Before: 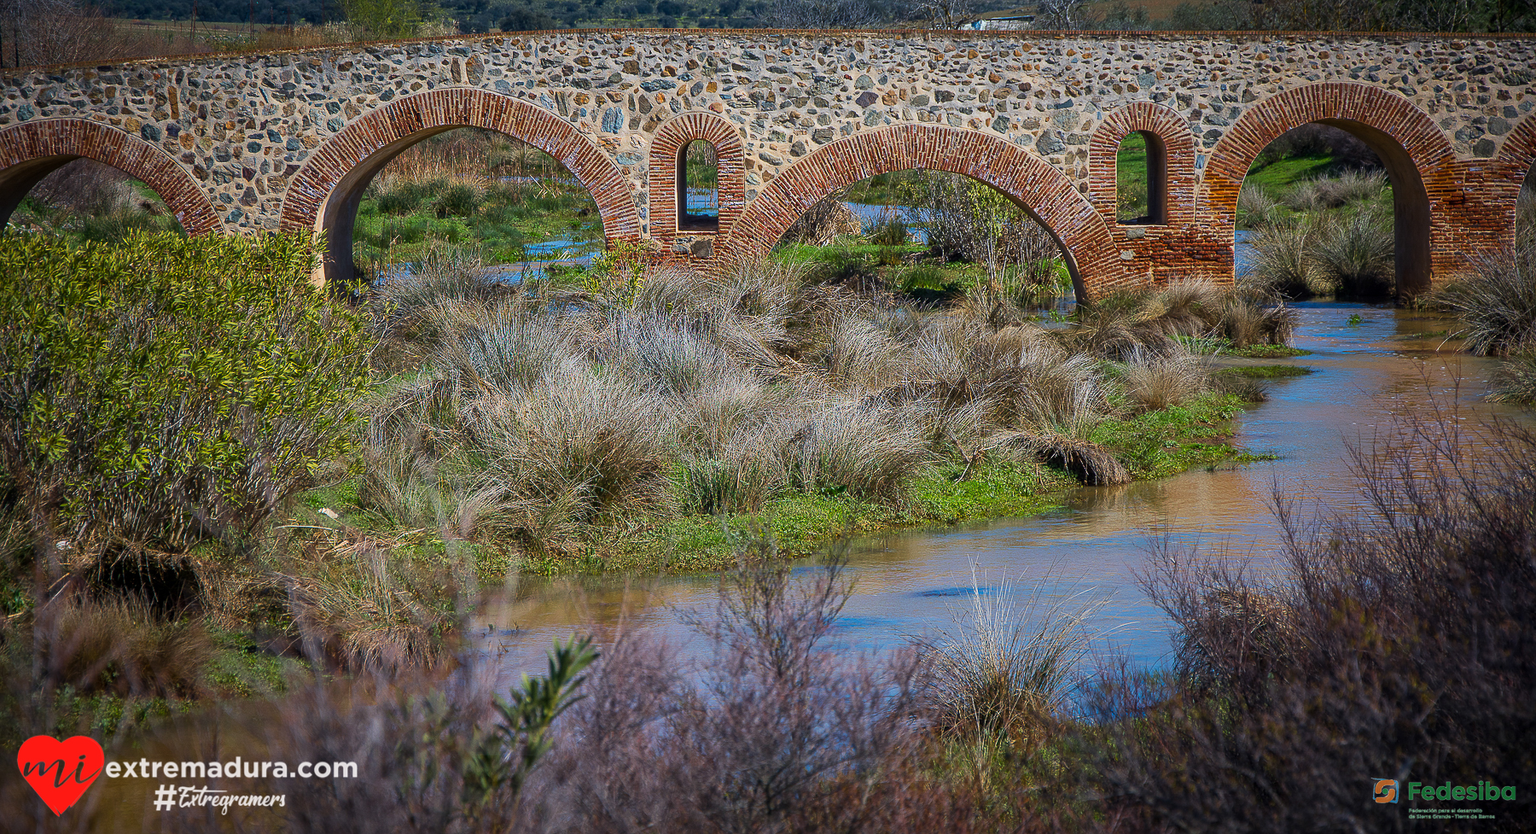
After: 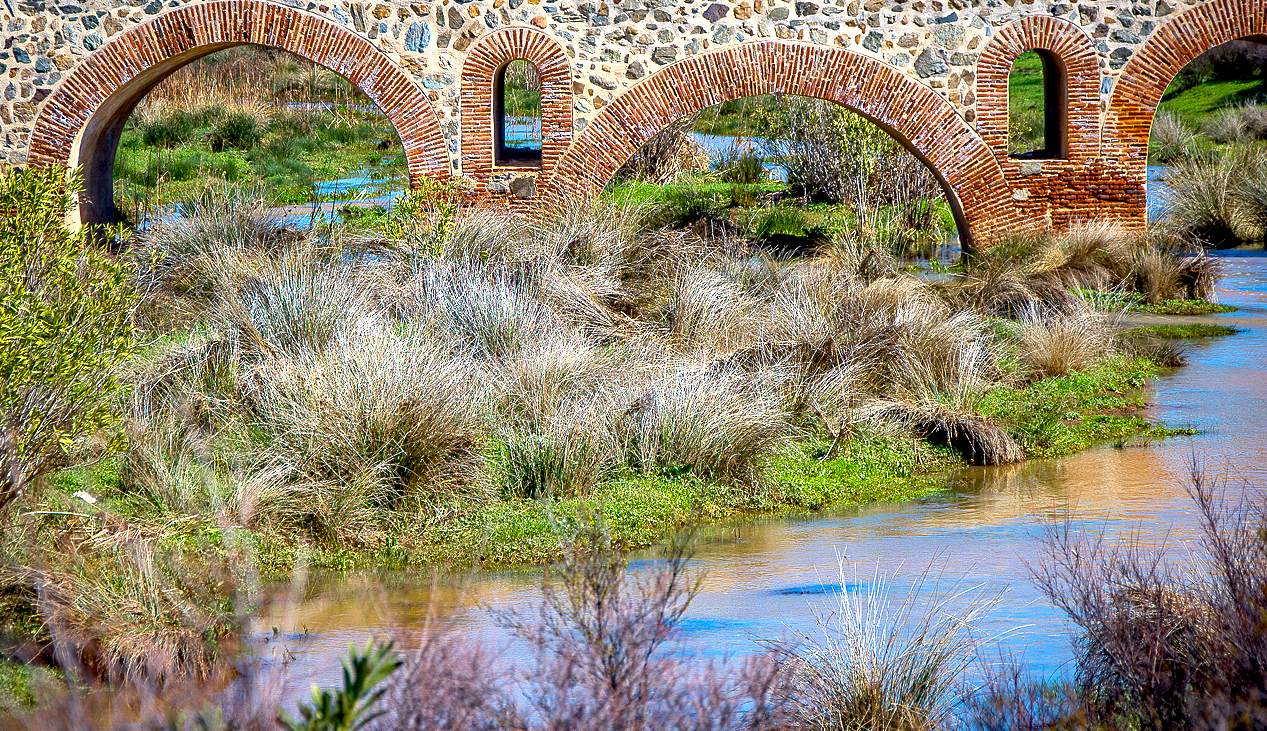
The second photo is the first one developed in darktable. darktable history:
haze removal: compatibility mode true, adaptive false
exposure: black level correction 0.01, exposure 1 EV, compensate exposure bias true, compensate highlight preservation false
crop and rotate: left 16.682%, top 10.74%, right 12.922%, bottom 14.429%
